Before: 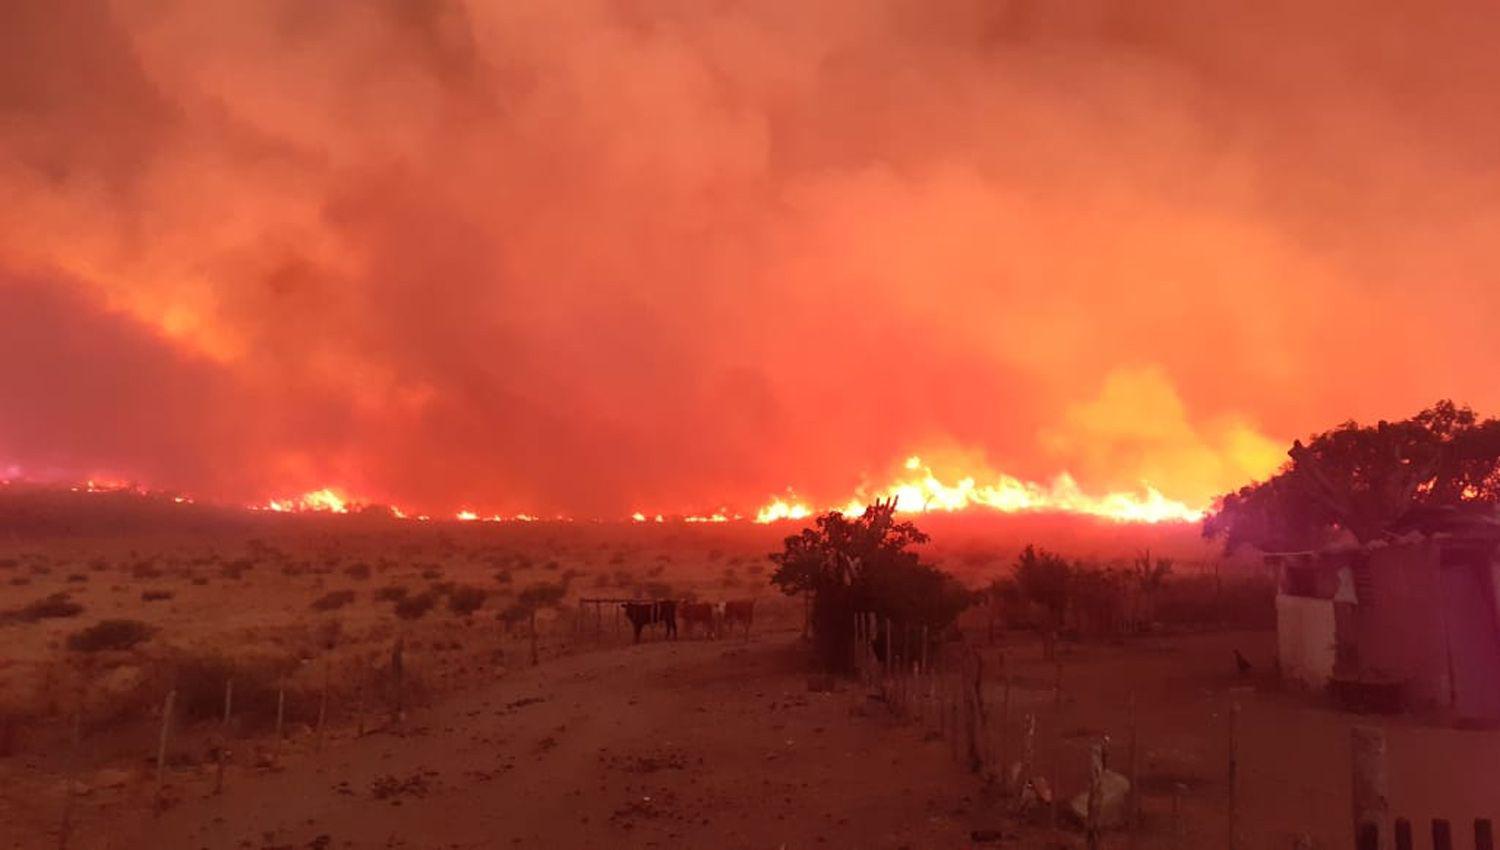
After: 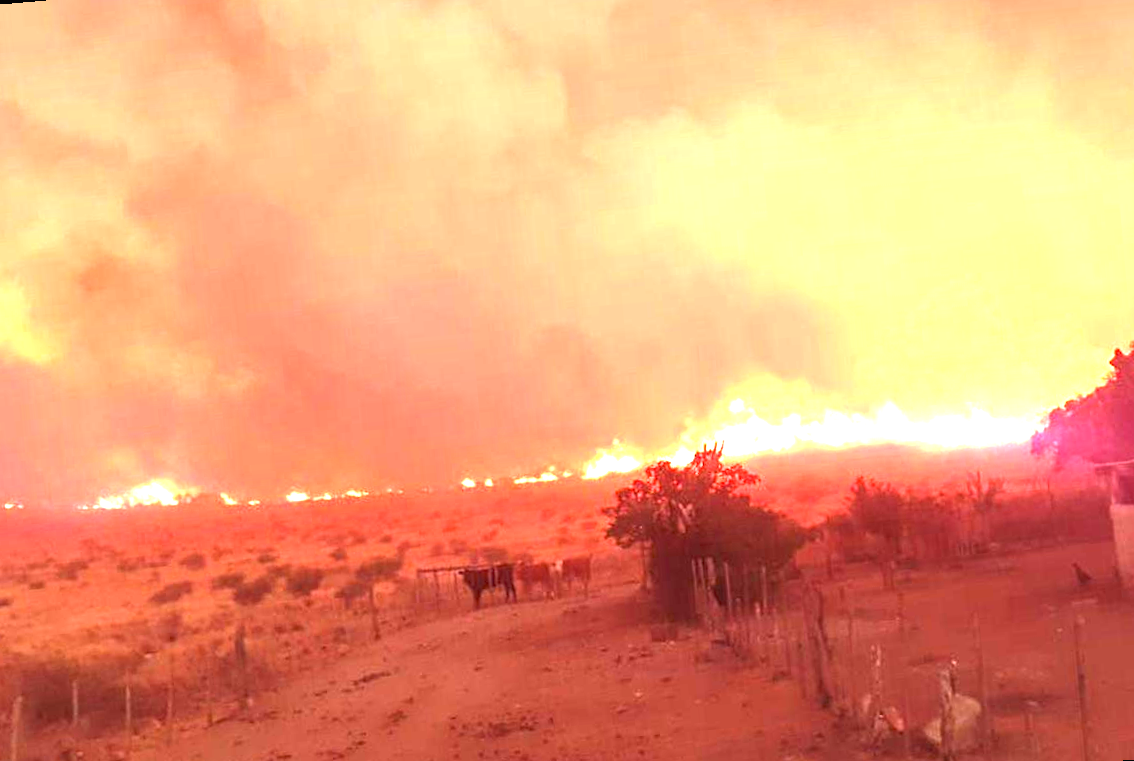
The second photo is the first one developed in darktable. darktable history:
rotate and perspective: rotation -5°, crop left 0.05, crop right 0.952, crop top 0.11, crop bottom 0.89
crop and rotate: left 9.597%, right 10.195%
exposure: black level correction 0, exposure 2.327 EV, compensate exposure bias true, compensate highlight preservation false
